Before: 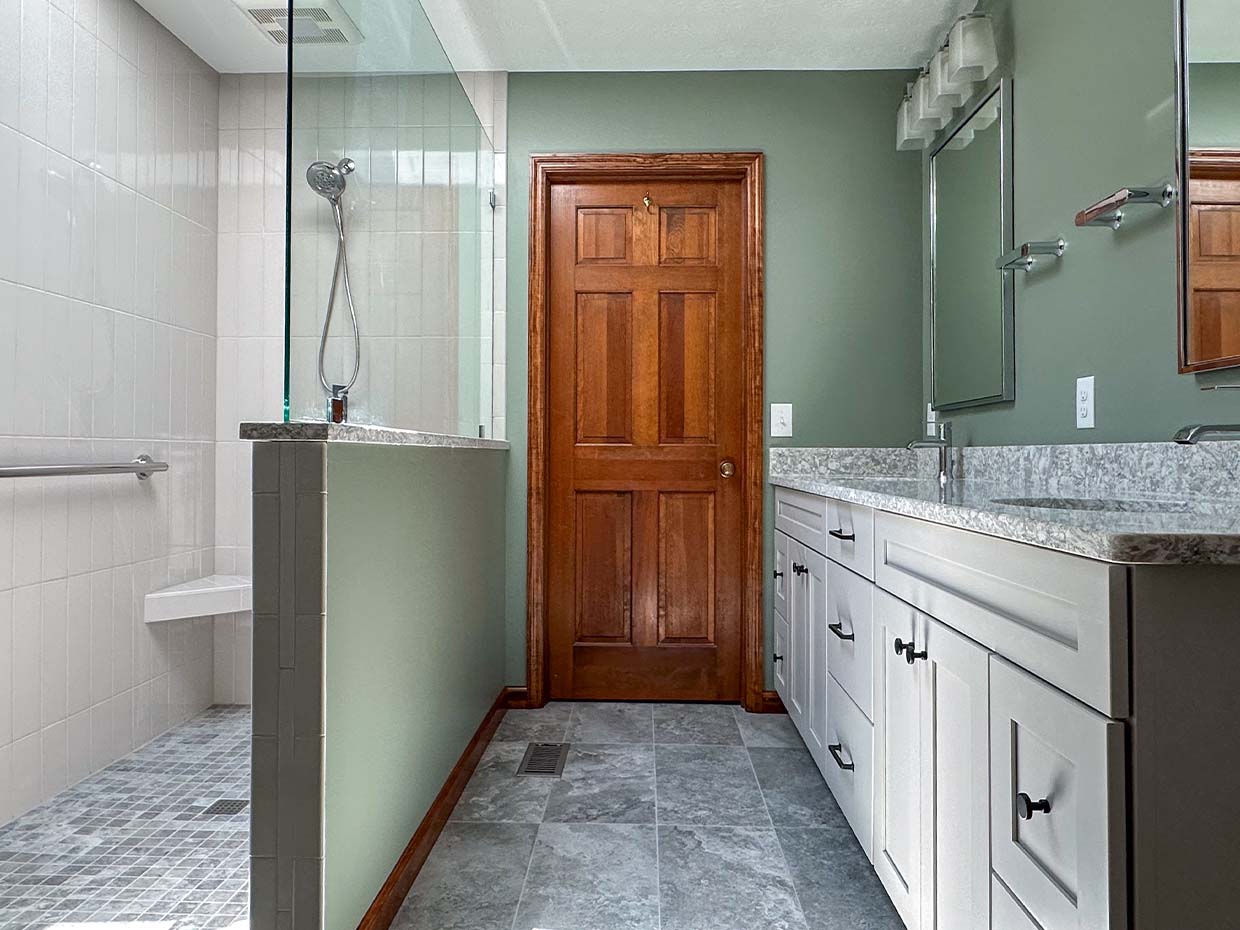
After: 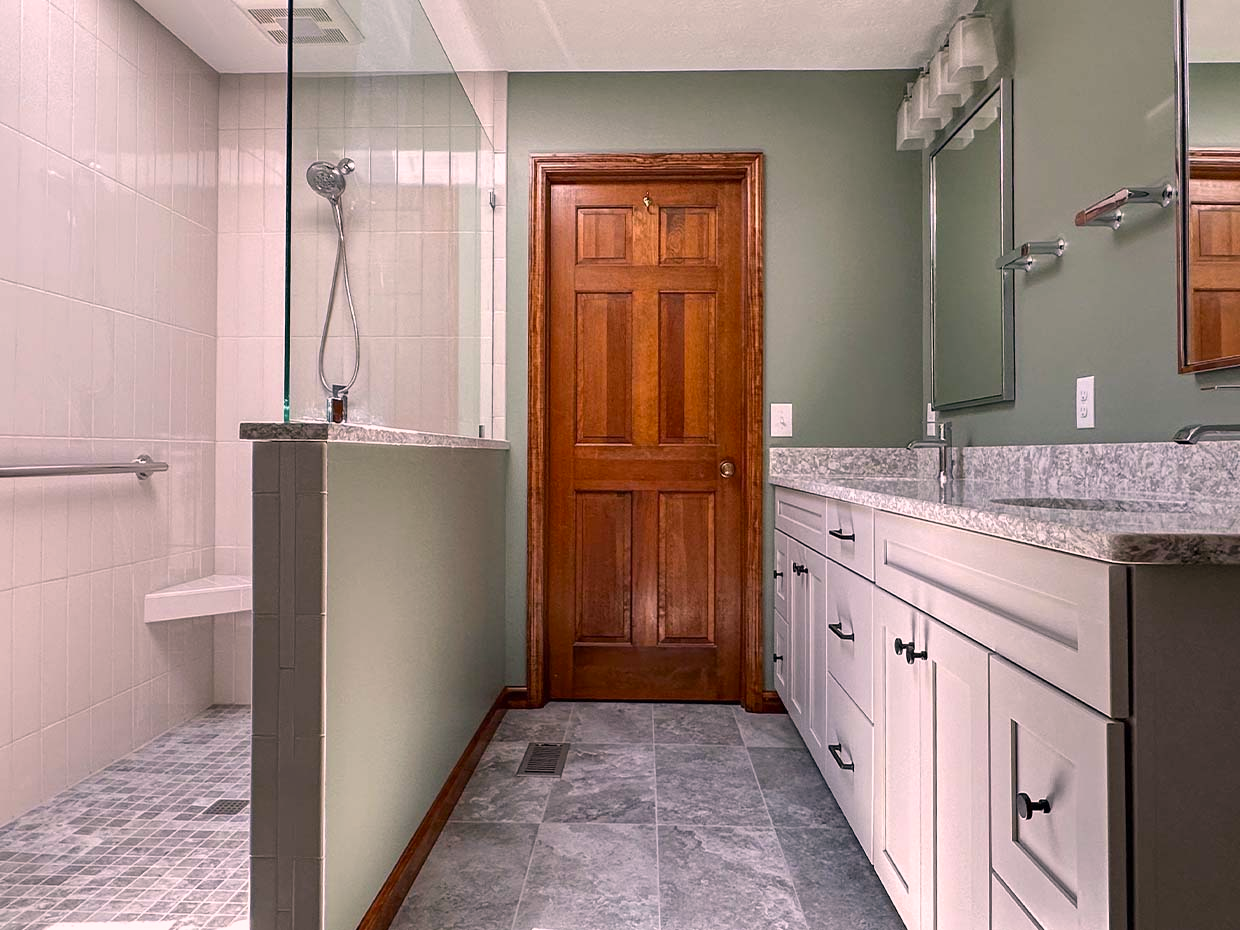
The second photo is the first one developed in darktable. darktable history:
color correction: highlights a* 14.55, highlights b* 4.77
